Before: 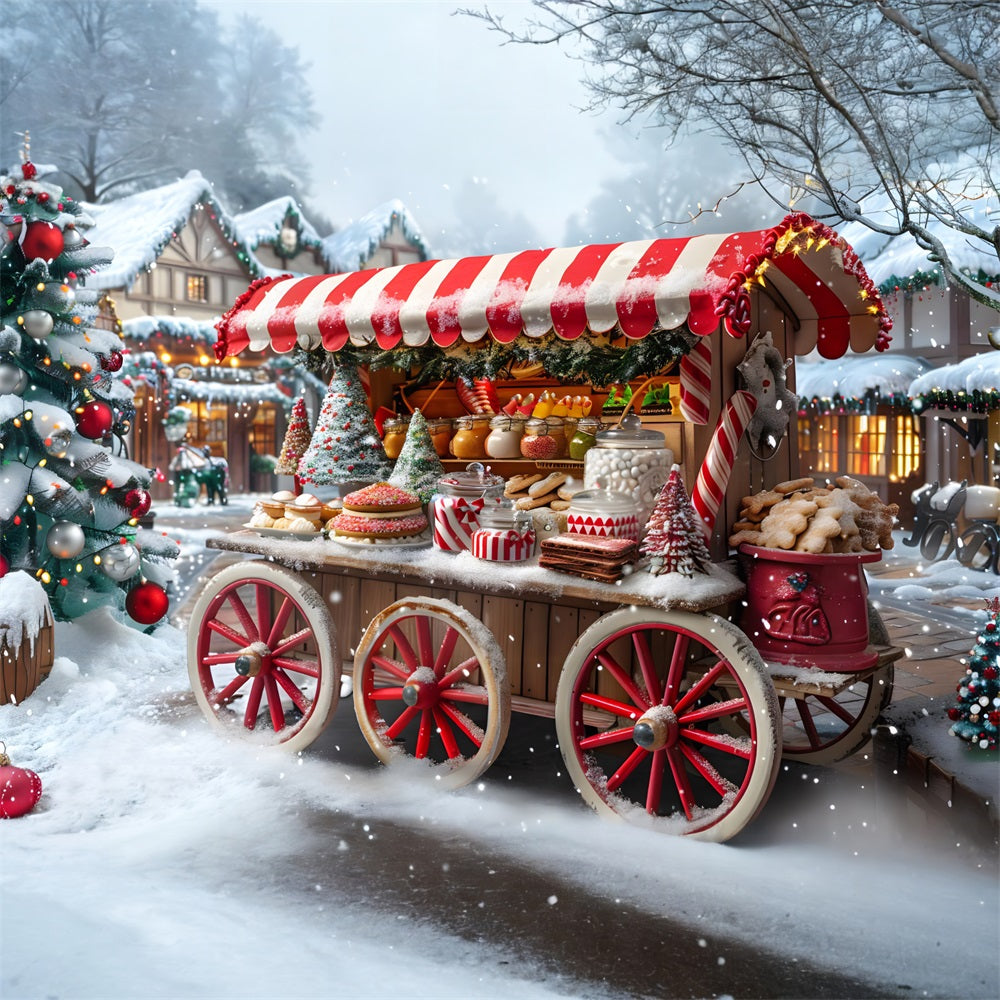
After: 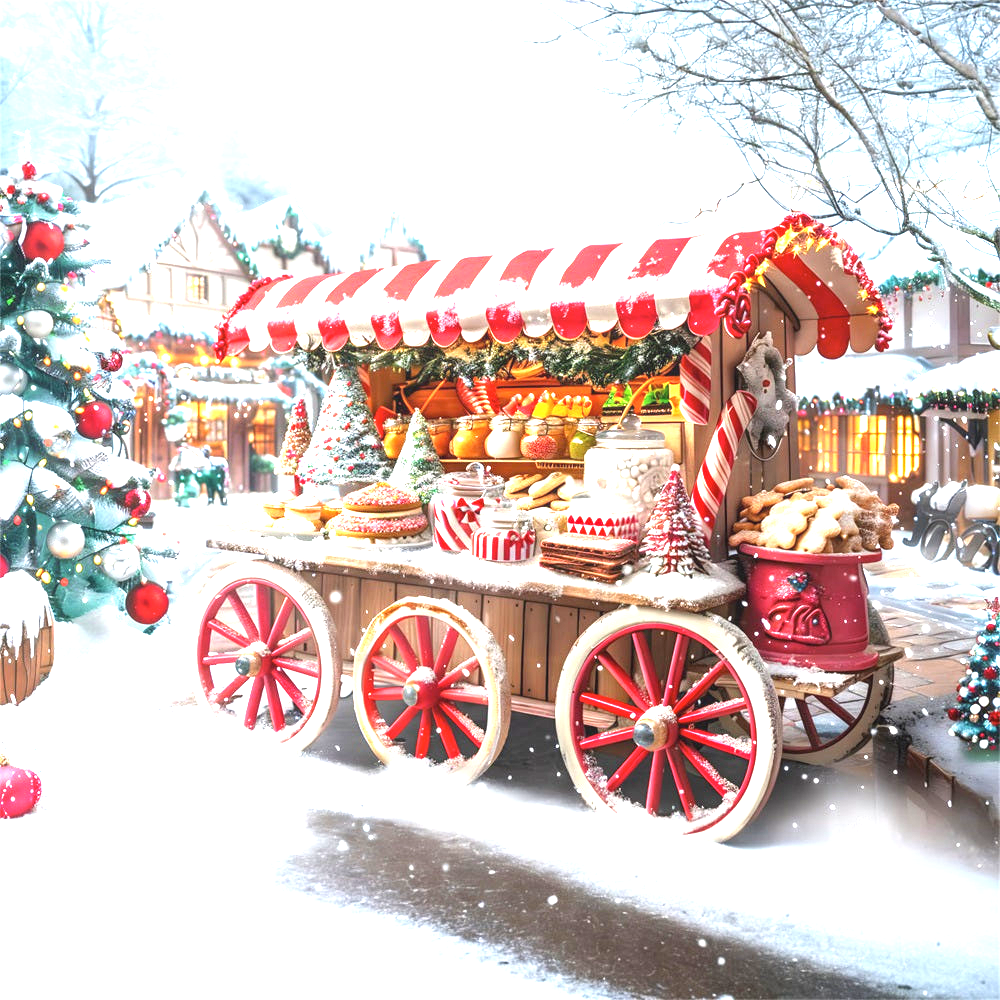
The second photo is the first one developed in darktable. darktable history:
exposure: black level correction 0, exposure 1.9 EV, compensate highlight preservation false
local contrast: detail 110%
